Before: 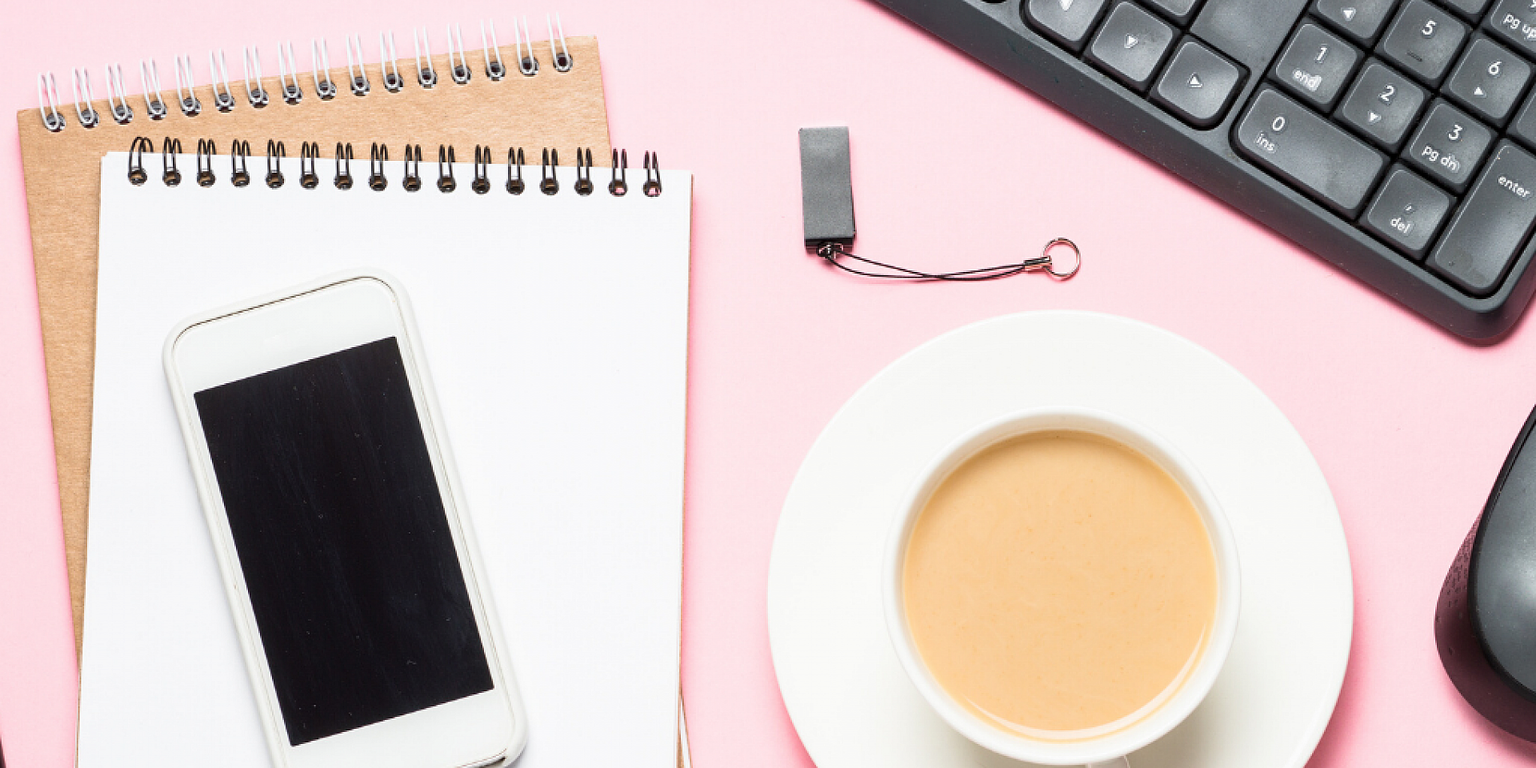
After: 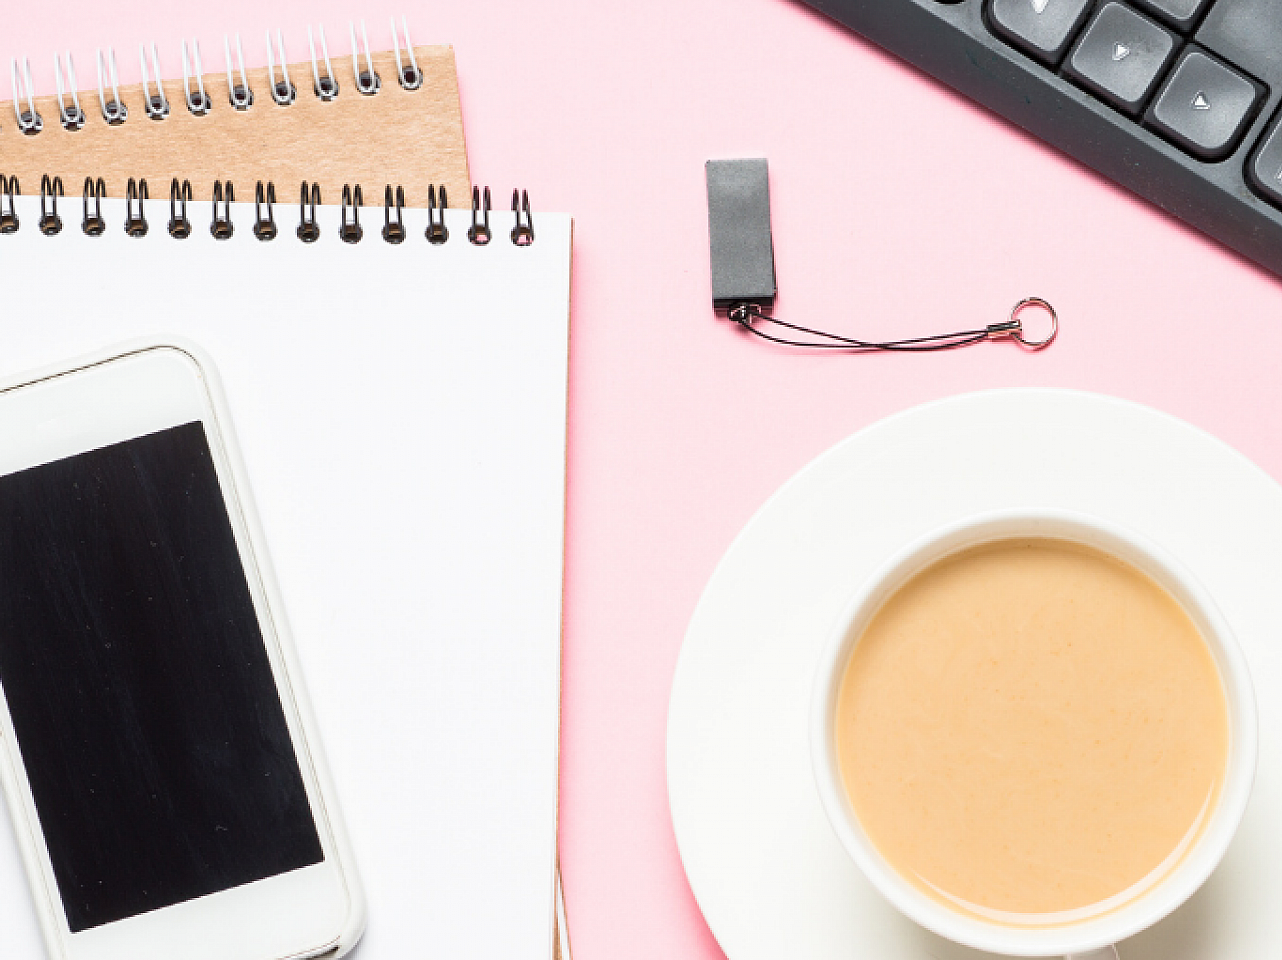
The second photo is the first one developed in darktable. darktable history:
crop and rotate: left 15.3%, right 17.915%
